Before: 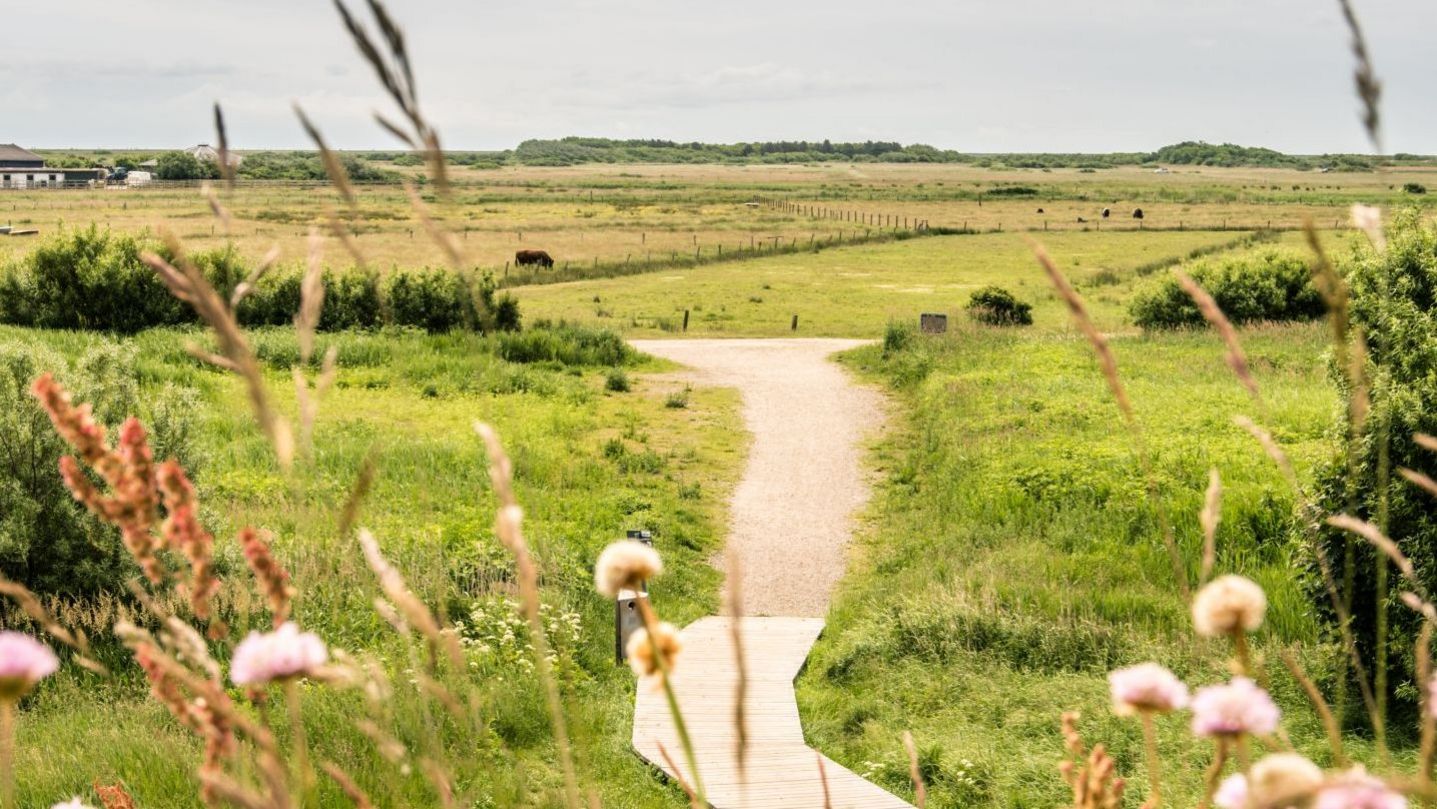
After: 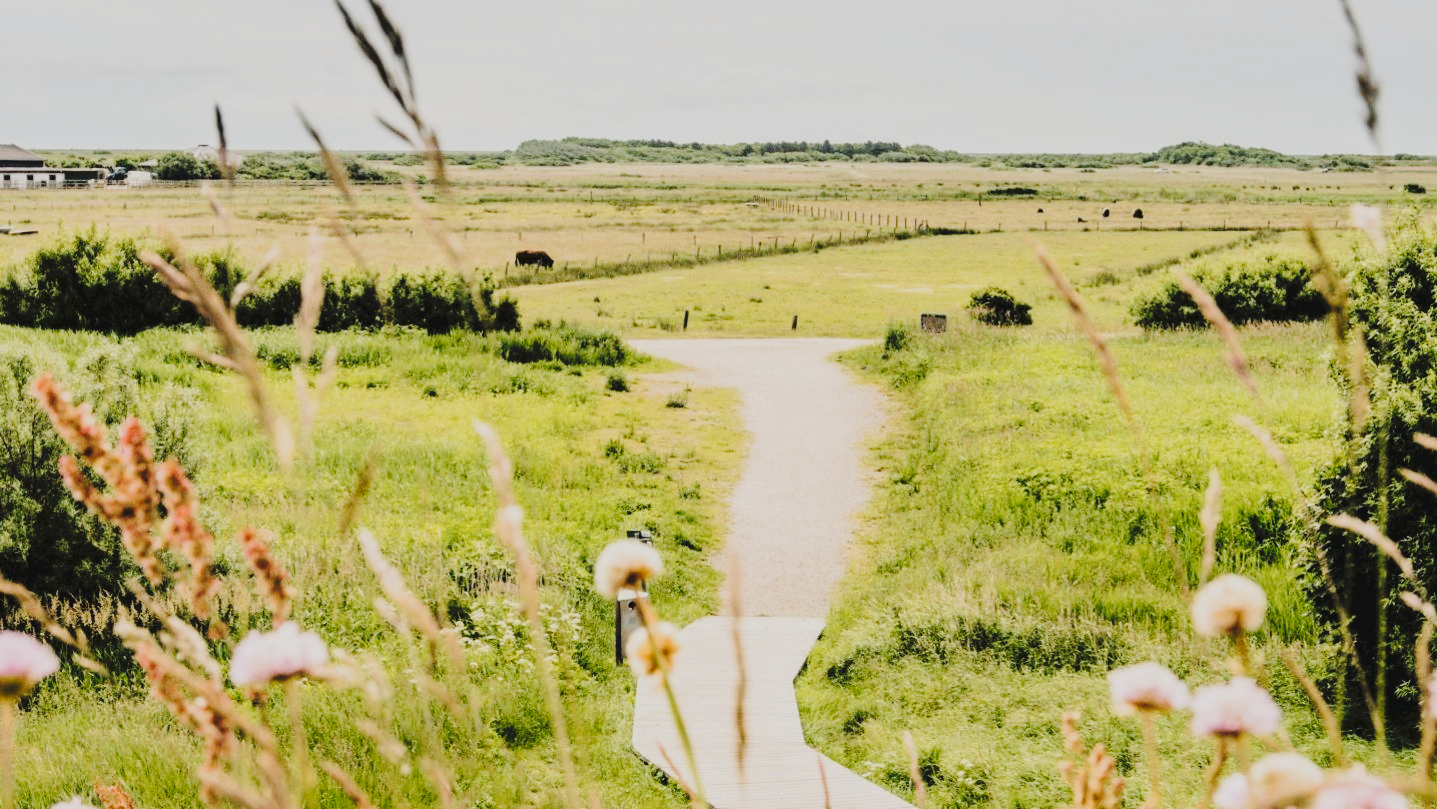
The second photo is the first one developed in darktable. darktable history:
tone curve: curves: ch0 [(0, 0) (0.003, 0.077) (0.011, 0.08) (0.025, 0.083) (0.044, 0.095) (0.069, 0.106) (0.1, 0.12) (0.136, 0.144) (0.177, 0.185) (0.224, 0.231) (0.277, 0.297) (0.335, 0.382) (0.399, 0.471) (0.468, 0.553) (0.543, 0.623) (0.623, 0.689) (0.709, 0.75) (0.801, 0.81) (0.898, 0.873) (1, 1)], preserve colors none
filmic rgb: black relative exposure -5.07 EV, white relative exposure 3.98 EV, threshold 5.96 EV, hardness 2.88, contrast 1.296, highlights saturation mix -29.56%, enable highlight reconstruction true
